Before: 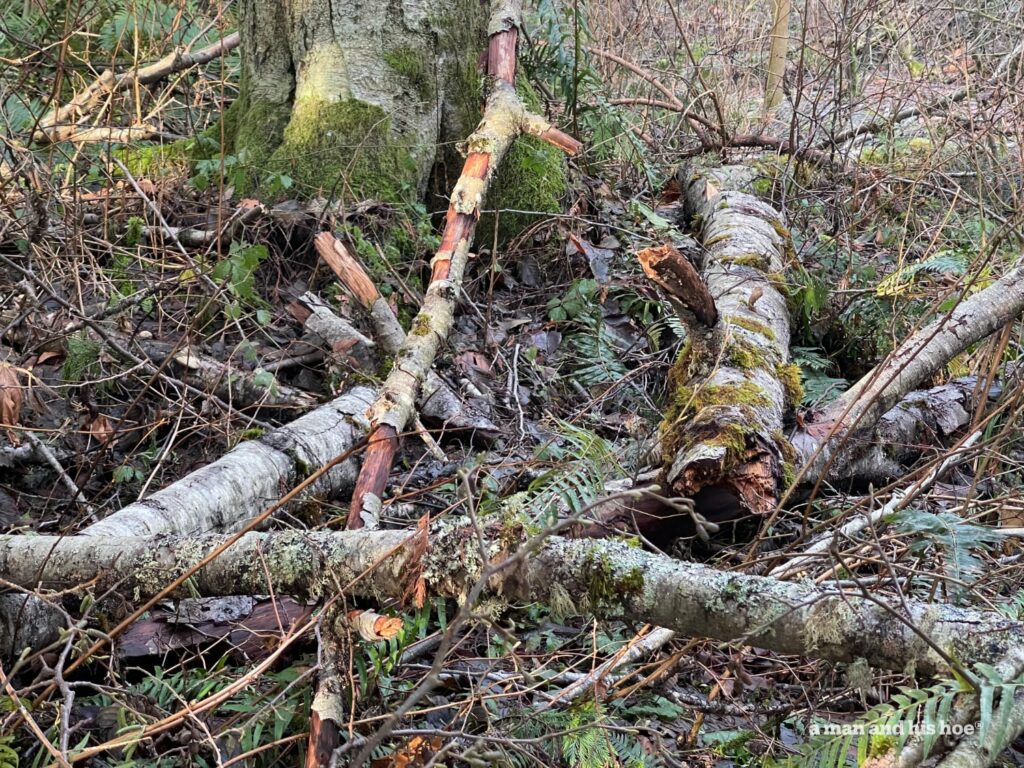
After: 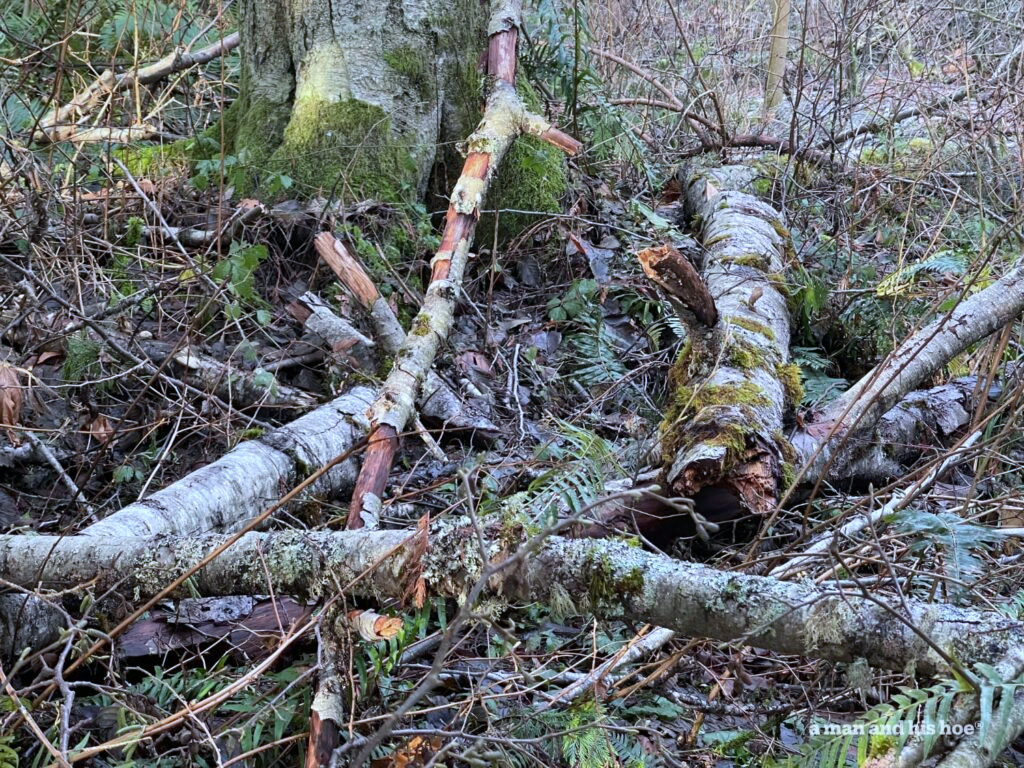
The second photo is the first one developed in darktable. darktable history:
white balance: red 0.926, green 1.003, blue 1.133
